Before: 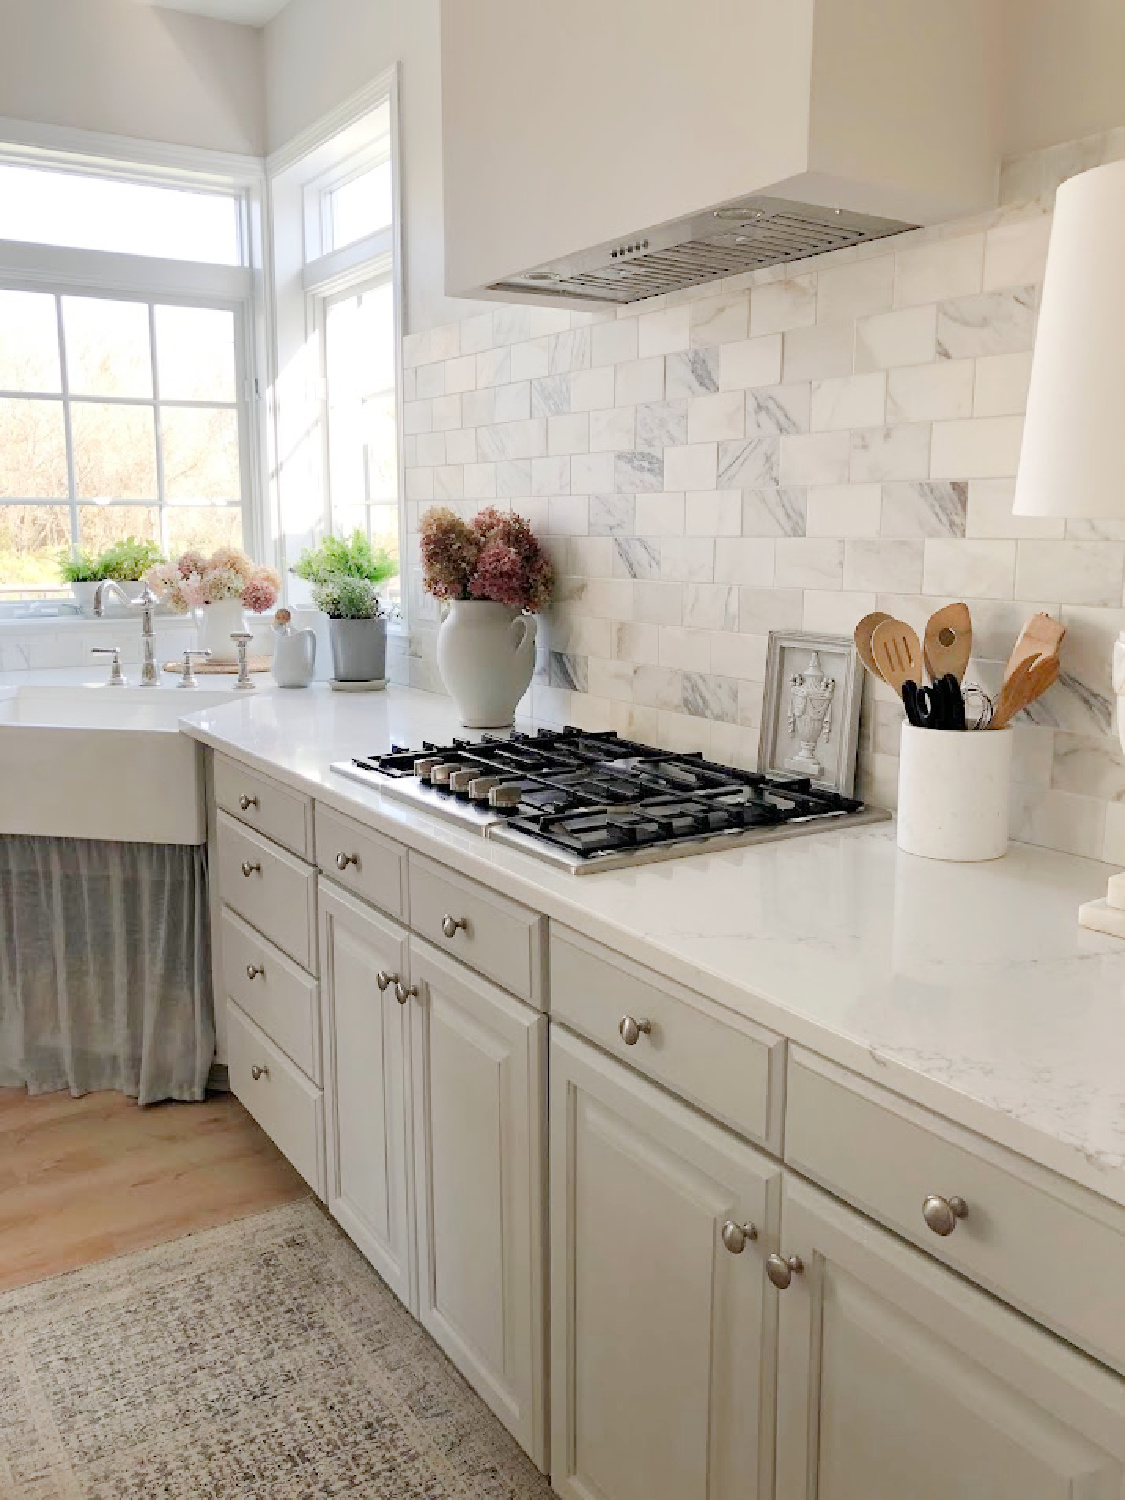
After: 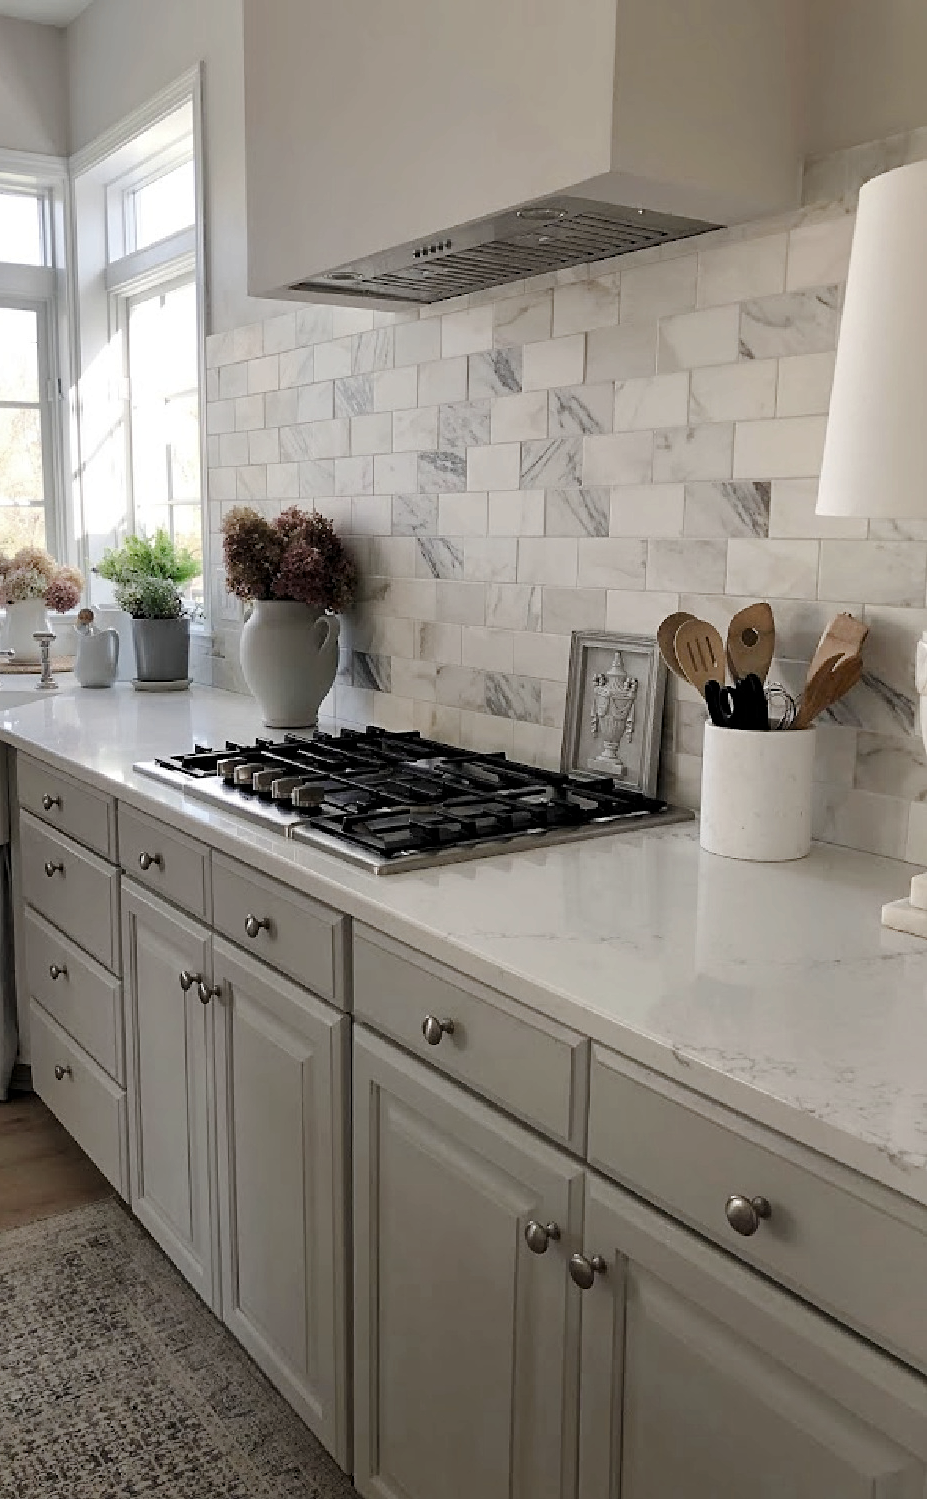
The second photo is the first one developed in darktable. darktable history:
crop: left 17.555%, bottom 0.039%
levels: levels [0, 0.618, 1]
shadows and highlights: shadows 30.81, highlights 1.51, soften with gaussian
sharpen: amount 0.214
